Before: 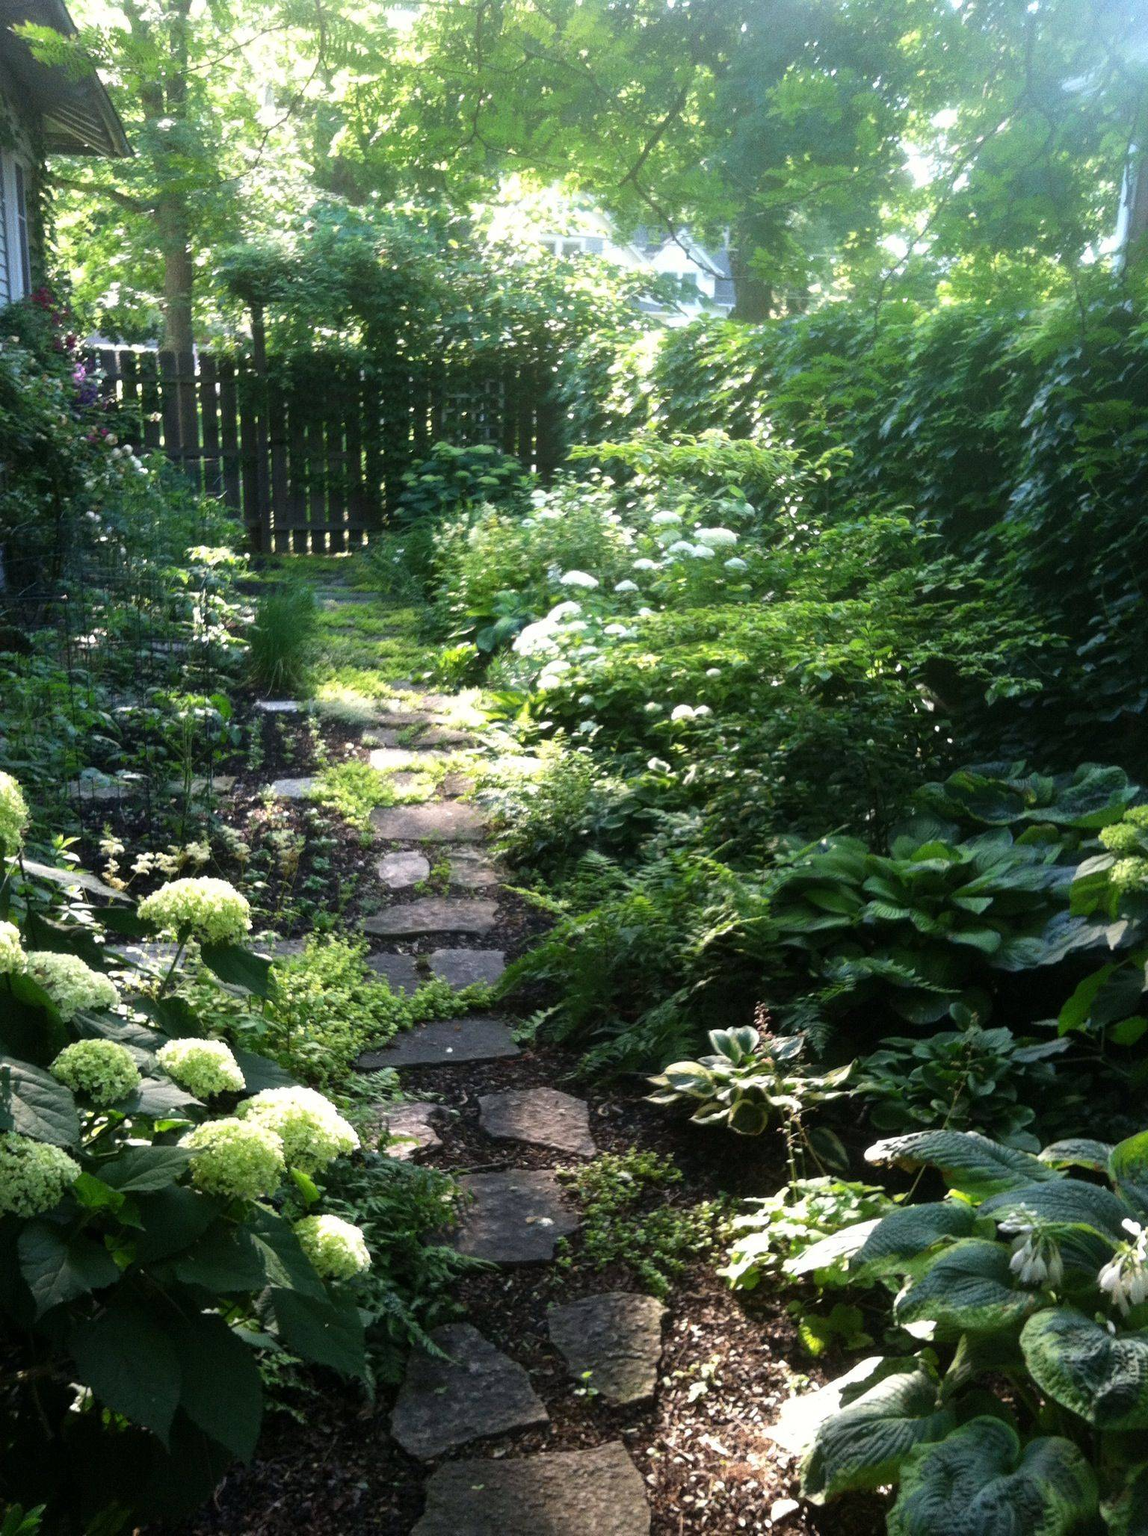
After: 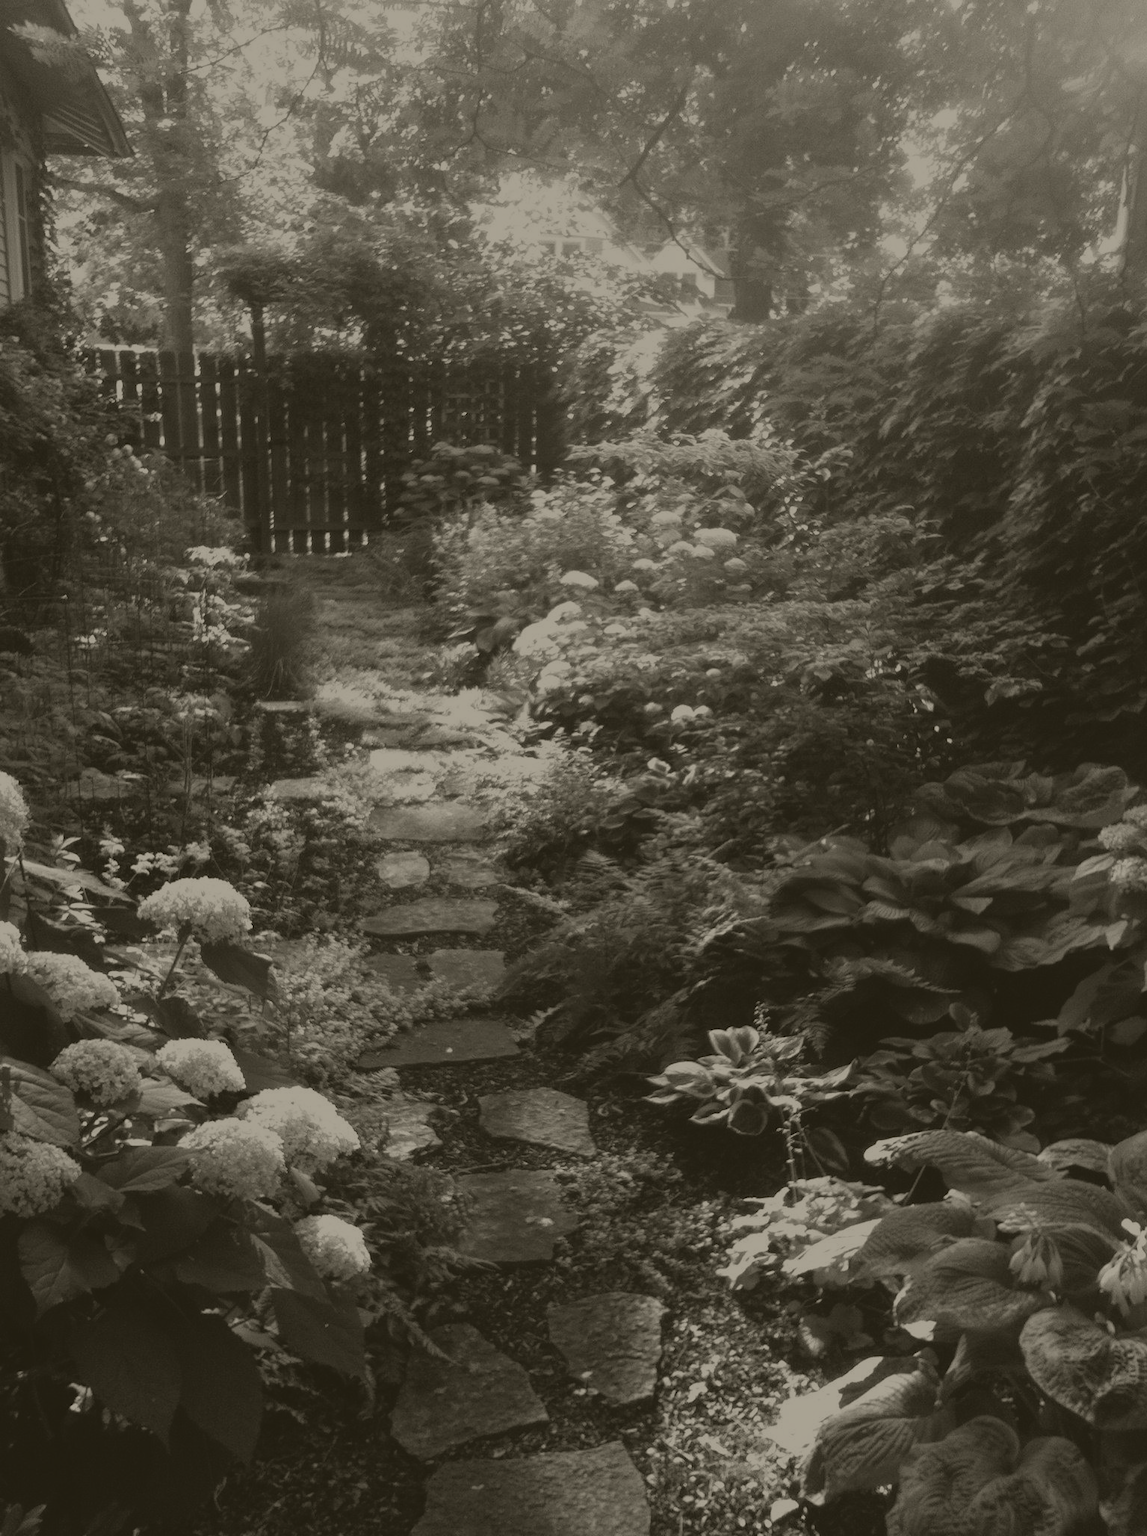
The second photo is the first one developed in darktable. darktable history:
colorize: hue 41.44°, saturation 22%, source mix 60%, lightness 10.61%
exposure: exposure -0.242 EV, compensate highlight preservation false
tone equalizer: on, module defaults
